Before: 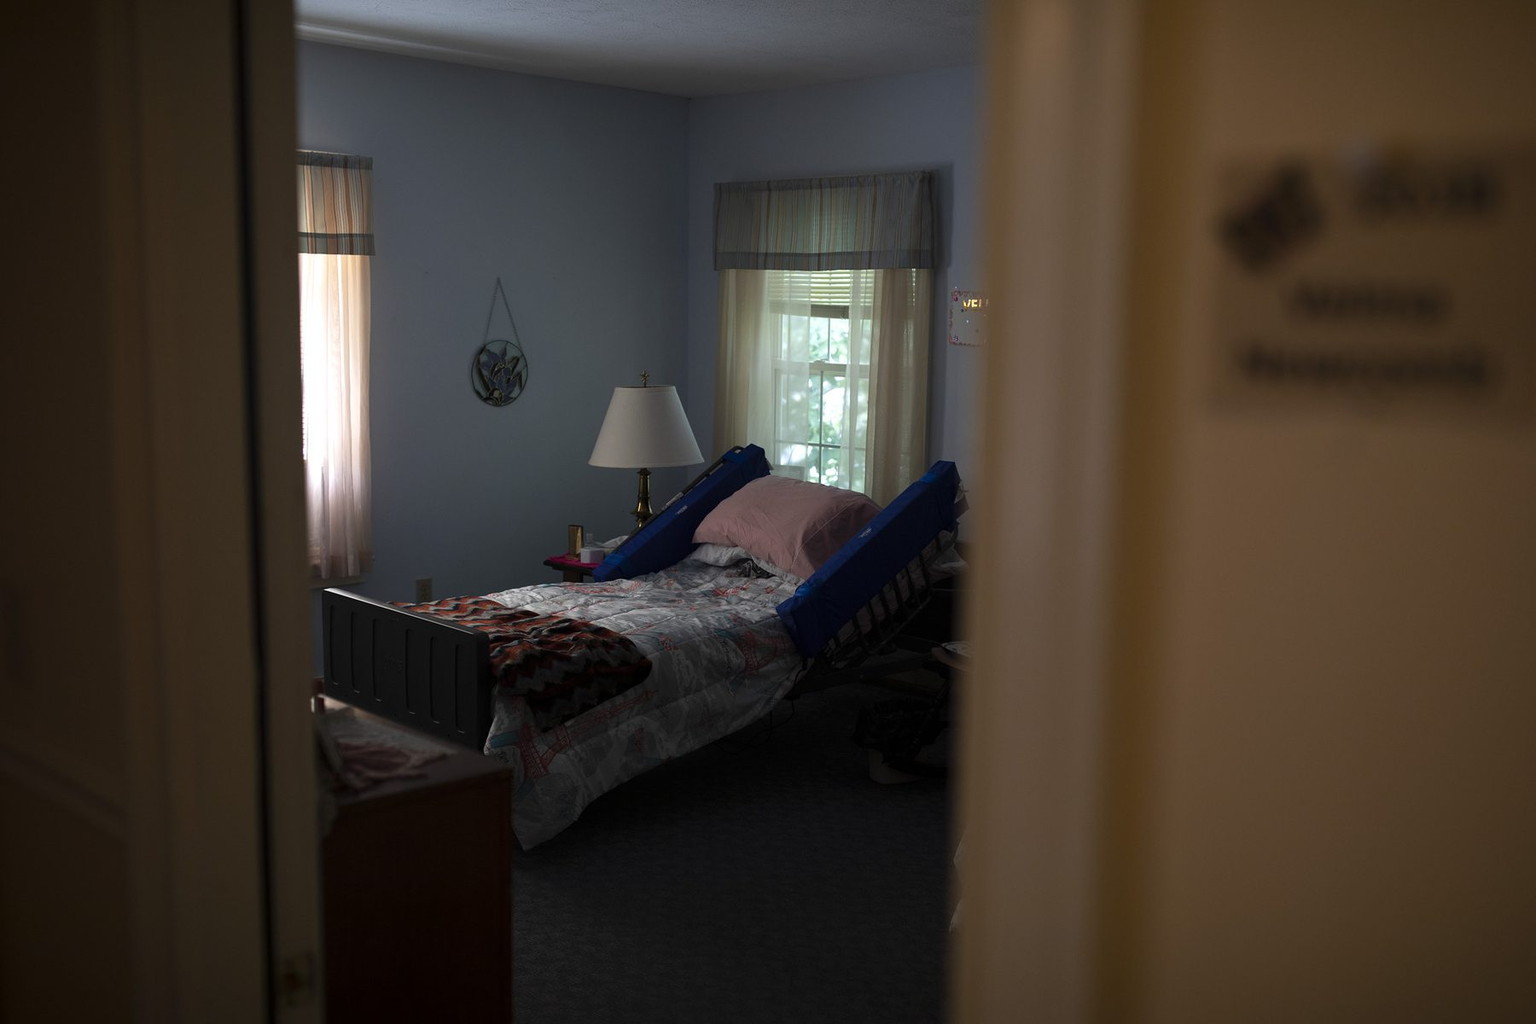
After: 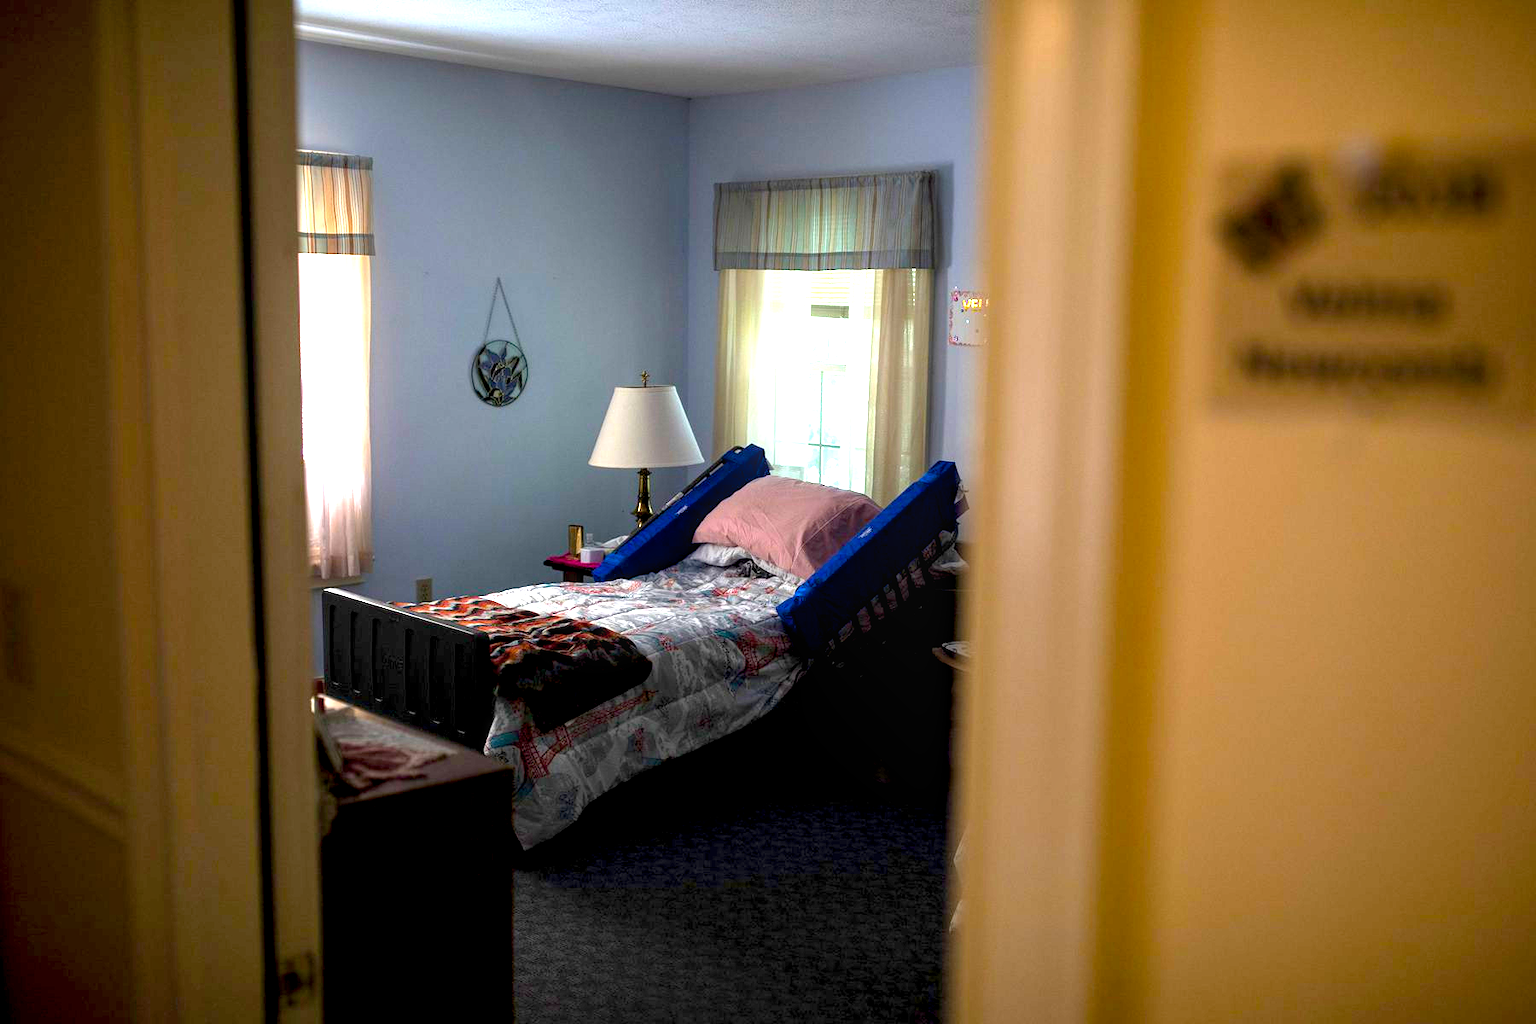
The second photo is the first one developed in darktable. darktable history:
color balance rgb: linear chroma grading › global chroma 13.3%, global vibrance 41.49%
exposure: black level correction 0.005, exposure 2.084 EV, compensate highlight preservation false
local contrast: on, module defaults
